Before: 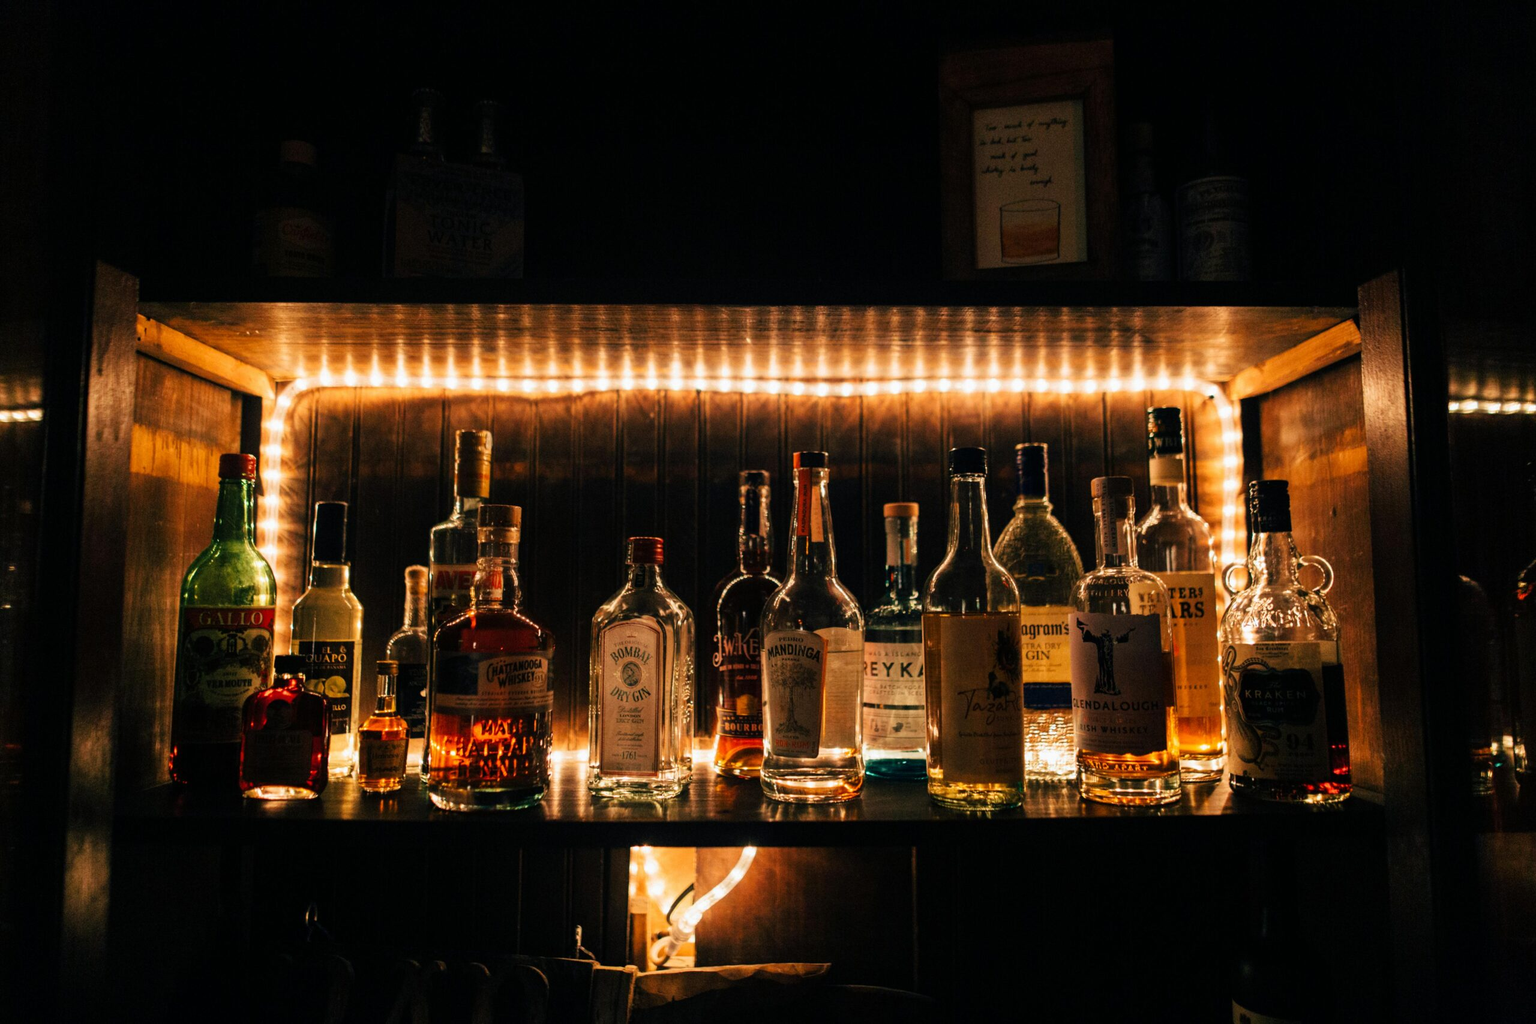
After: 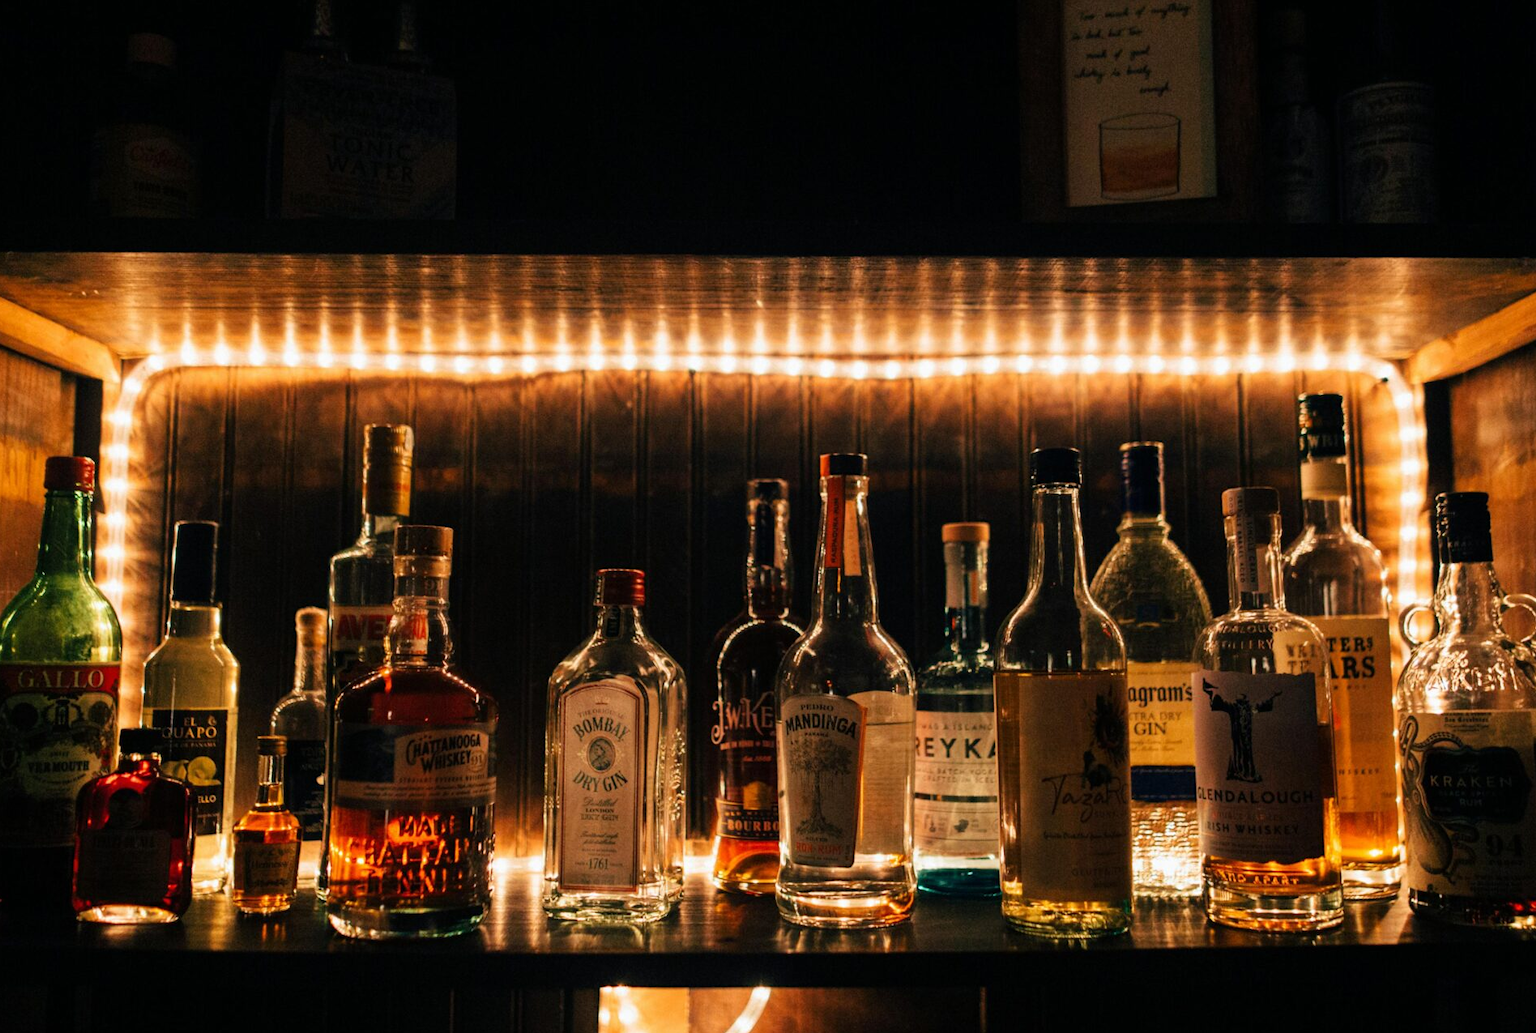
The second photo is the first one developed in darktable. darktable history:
crop and rotate: left 12.126%, top 11.362%, right 13.806%, bottom 13.864%
